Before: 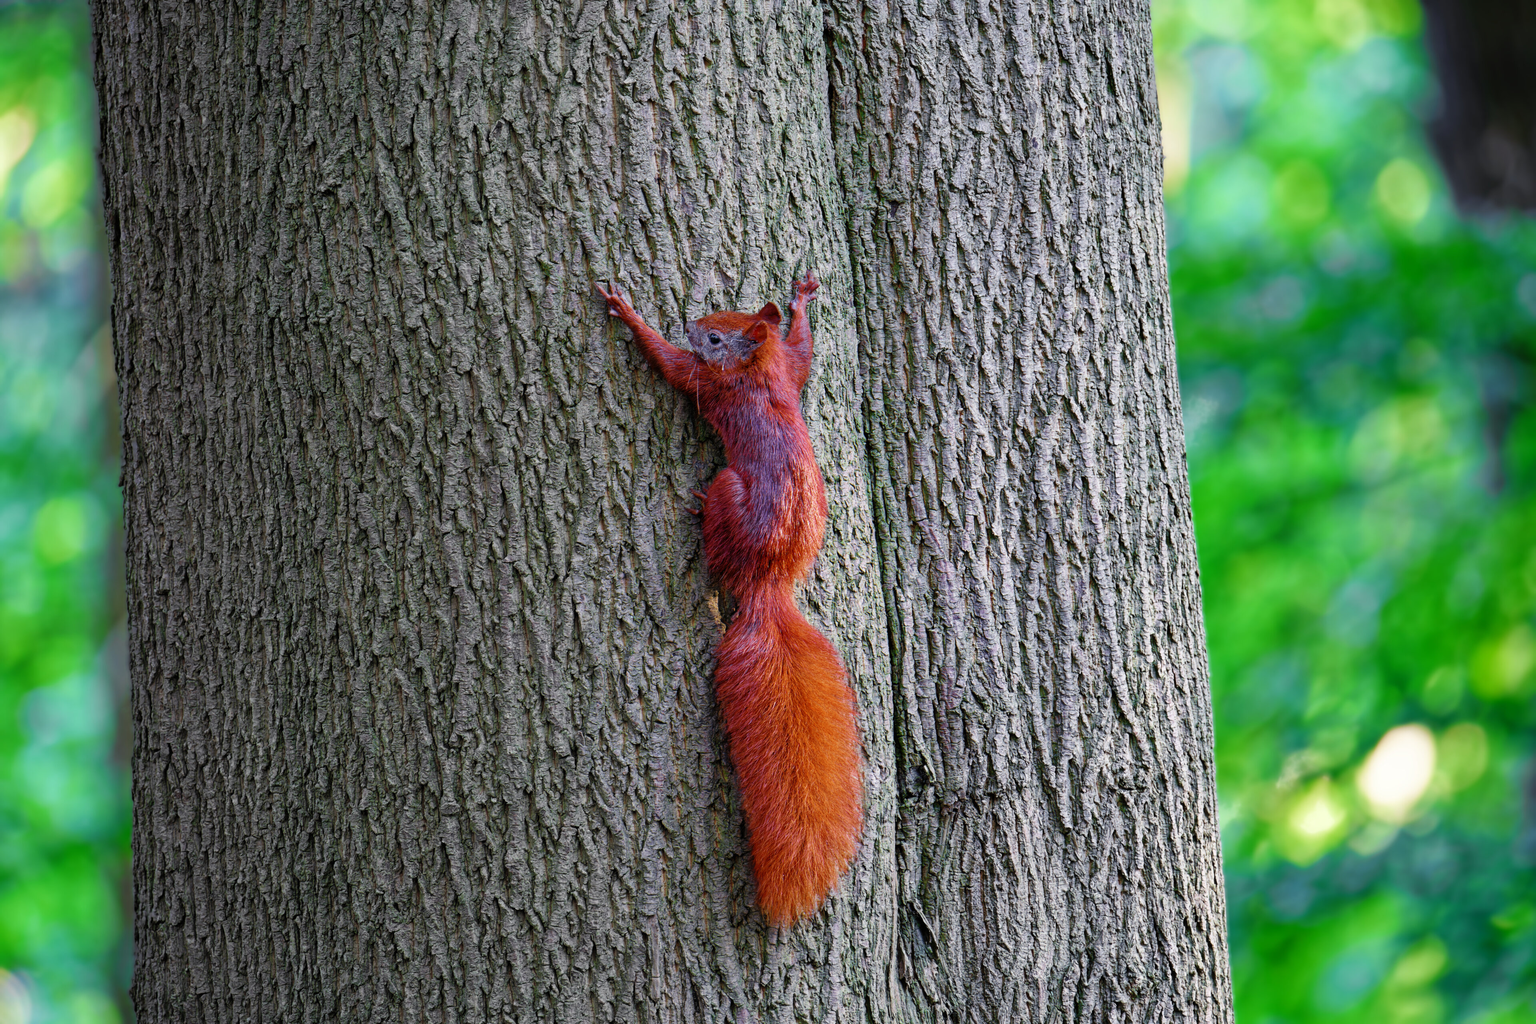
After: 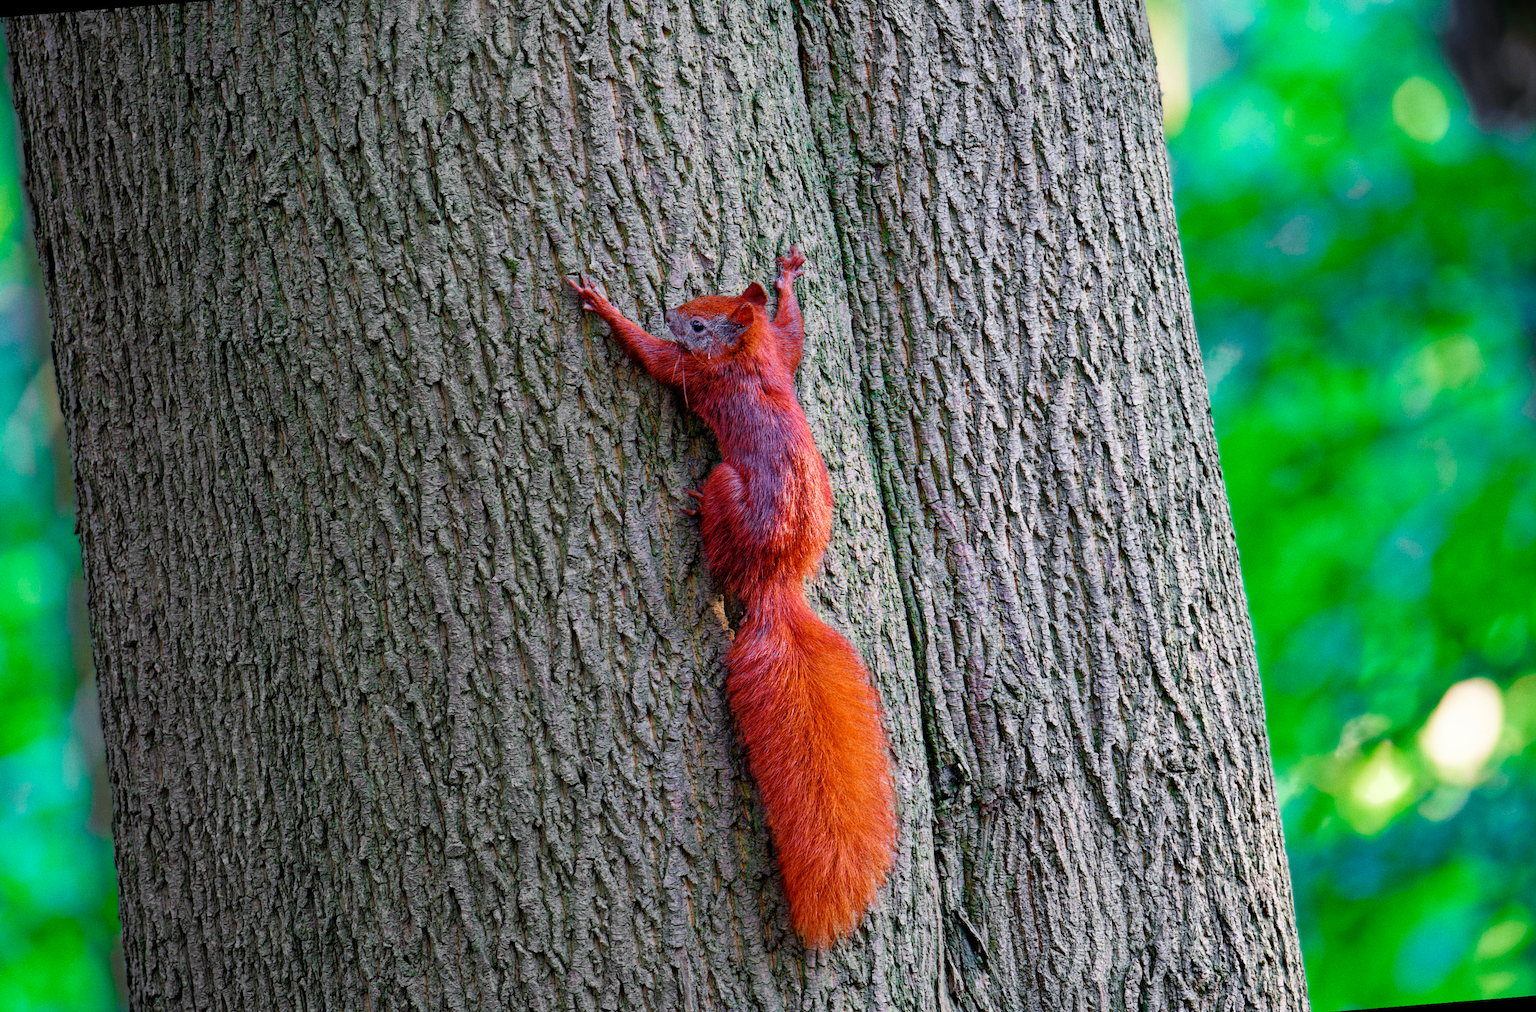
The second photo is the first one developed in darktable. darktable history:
rotate and perspective: rotation -4.57°, crop left 0.054, crop right 0.944, crop top 0.087, crop bottom 0.914
grain: coarseness 0.09 ISO
